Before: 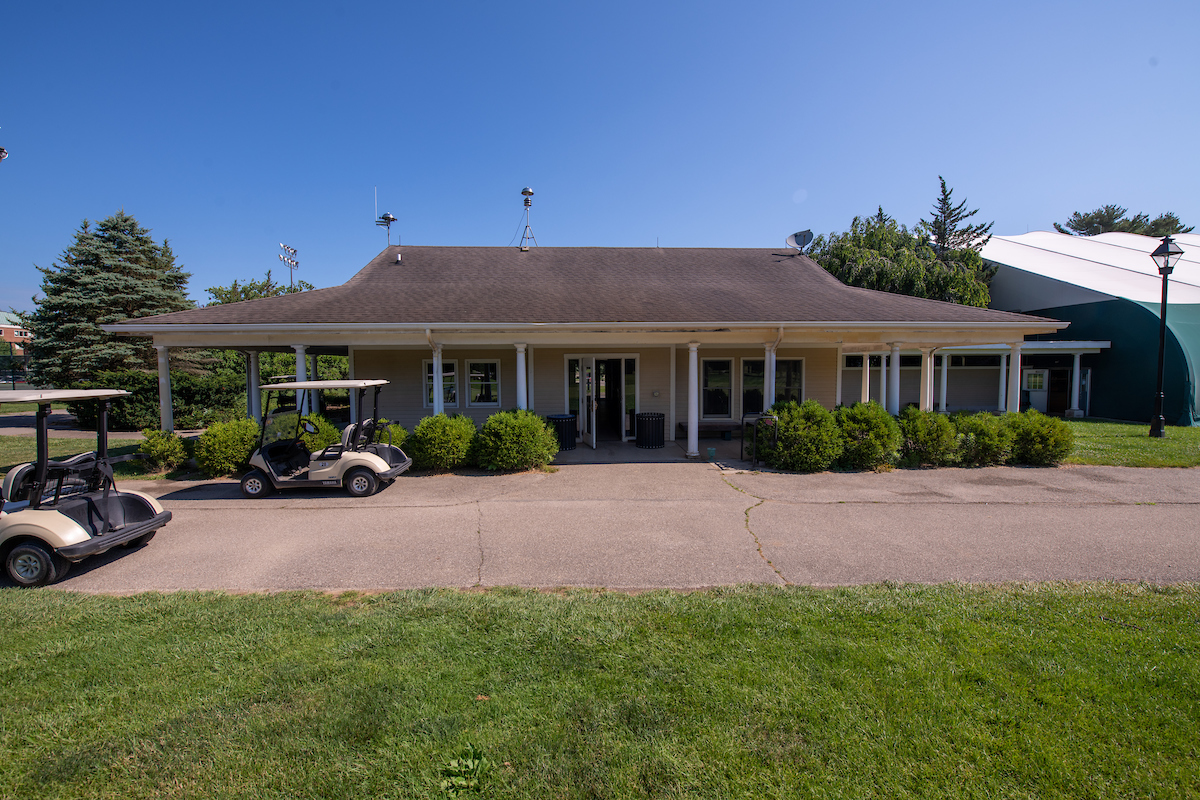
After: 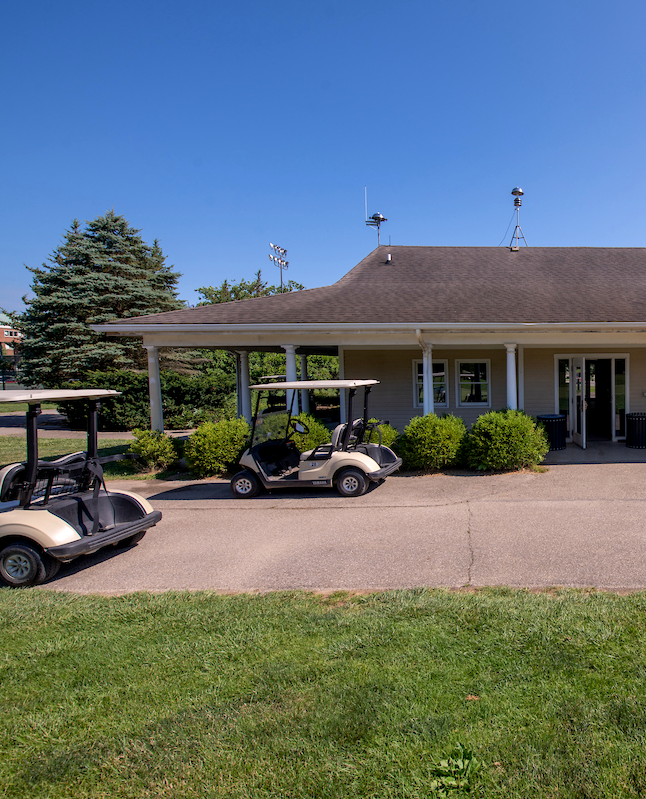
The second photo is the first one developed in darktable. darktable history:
crop: left 0.86%, right 45.226%, bottom 0.085%
exposure: black level correction 0.003, exposure 0.149 EV, compensate exposure bias true, compensate highlight preservation false
shadows and highlights: soften with gaussian
